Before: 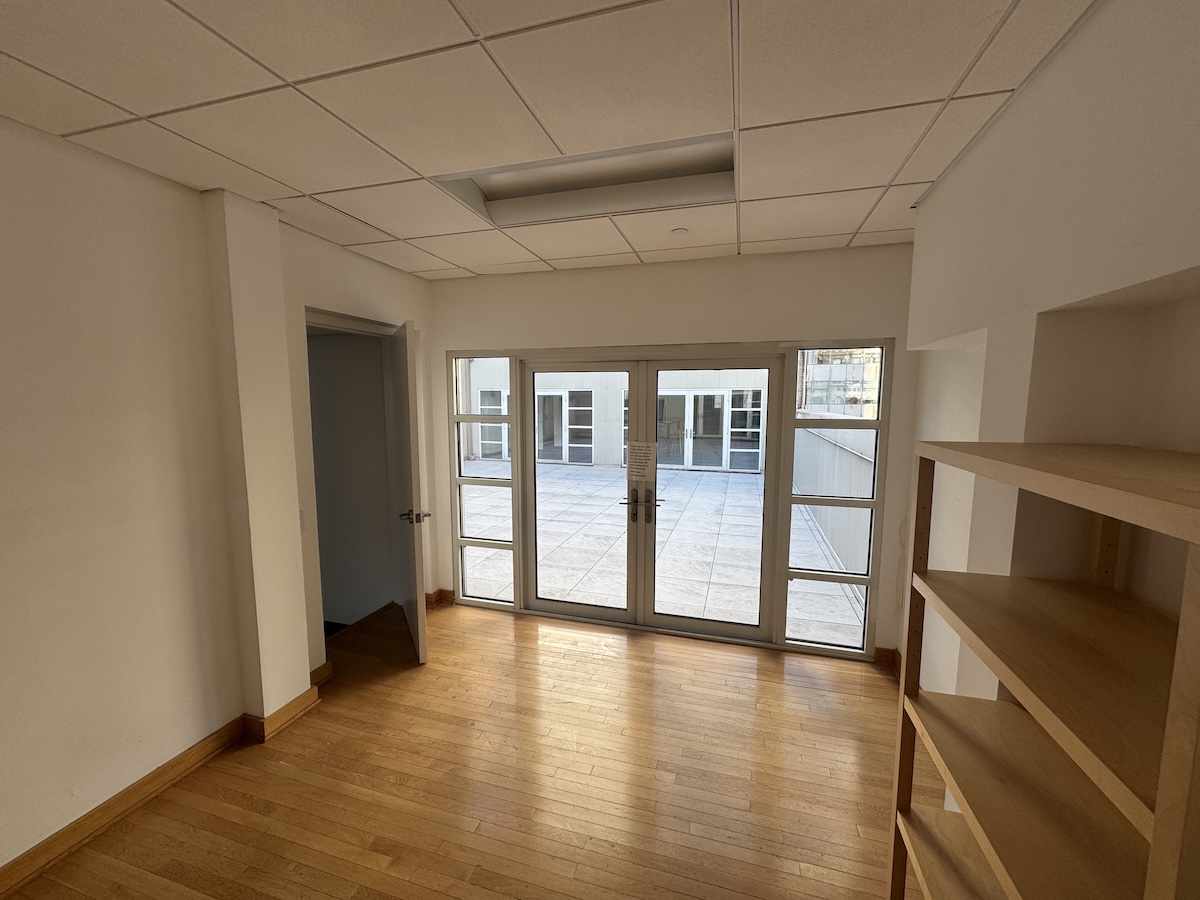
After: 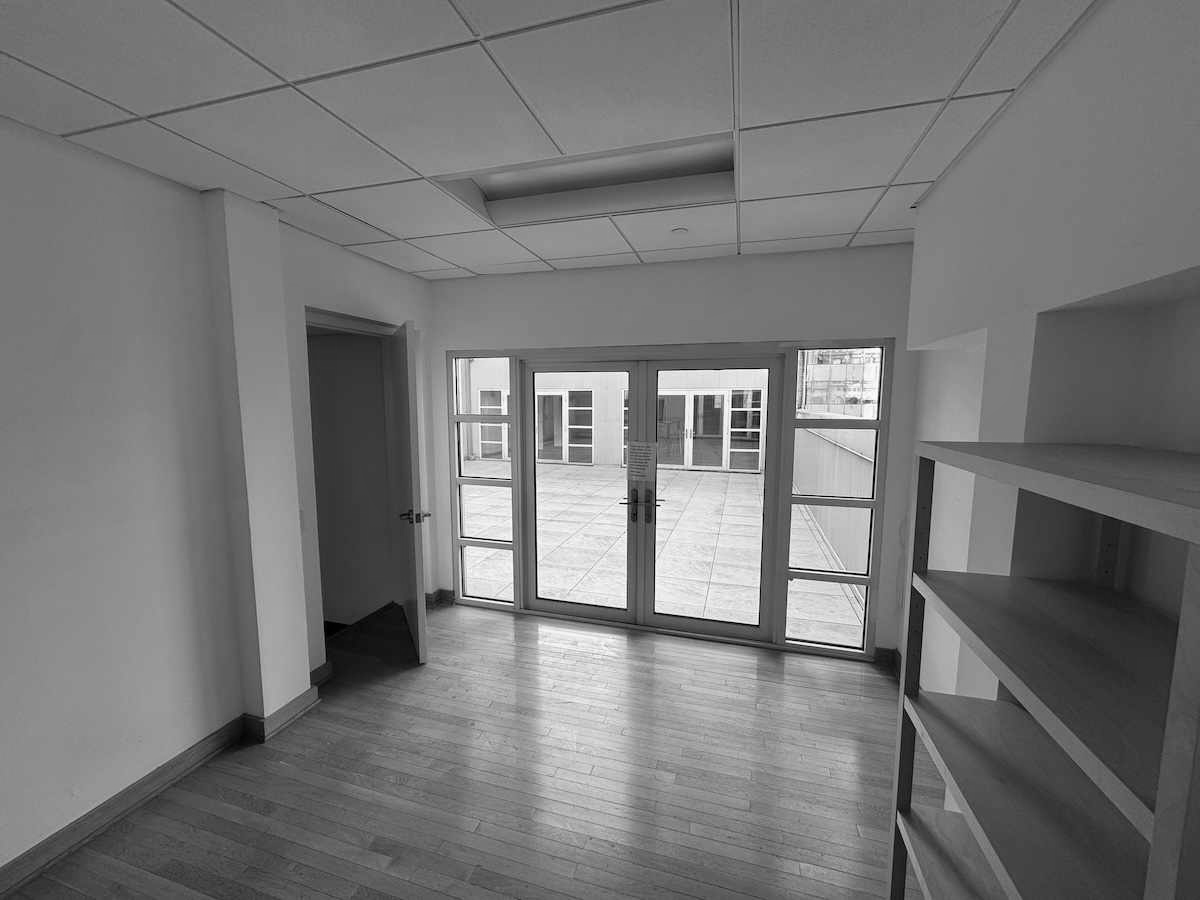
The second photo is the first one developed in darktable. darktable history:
monochrome: on, module defaults
exposure: exposure -0.041 EV, compensate highlight preservation false
